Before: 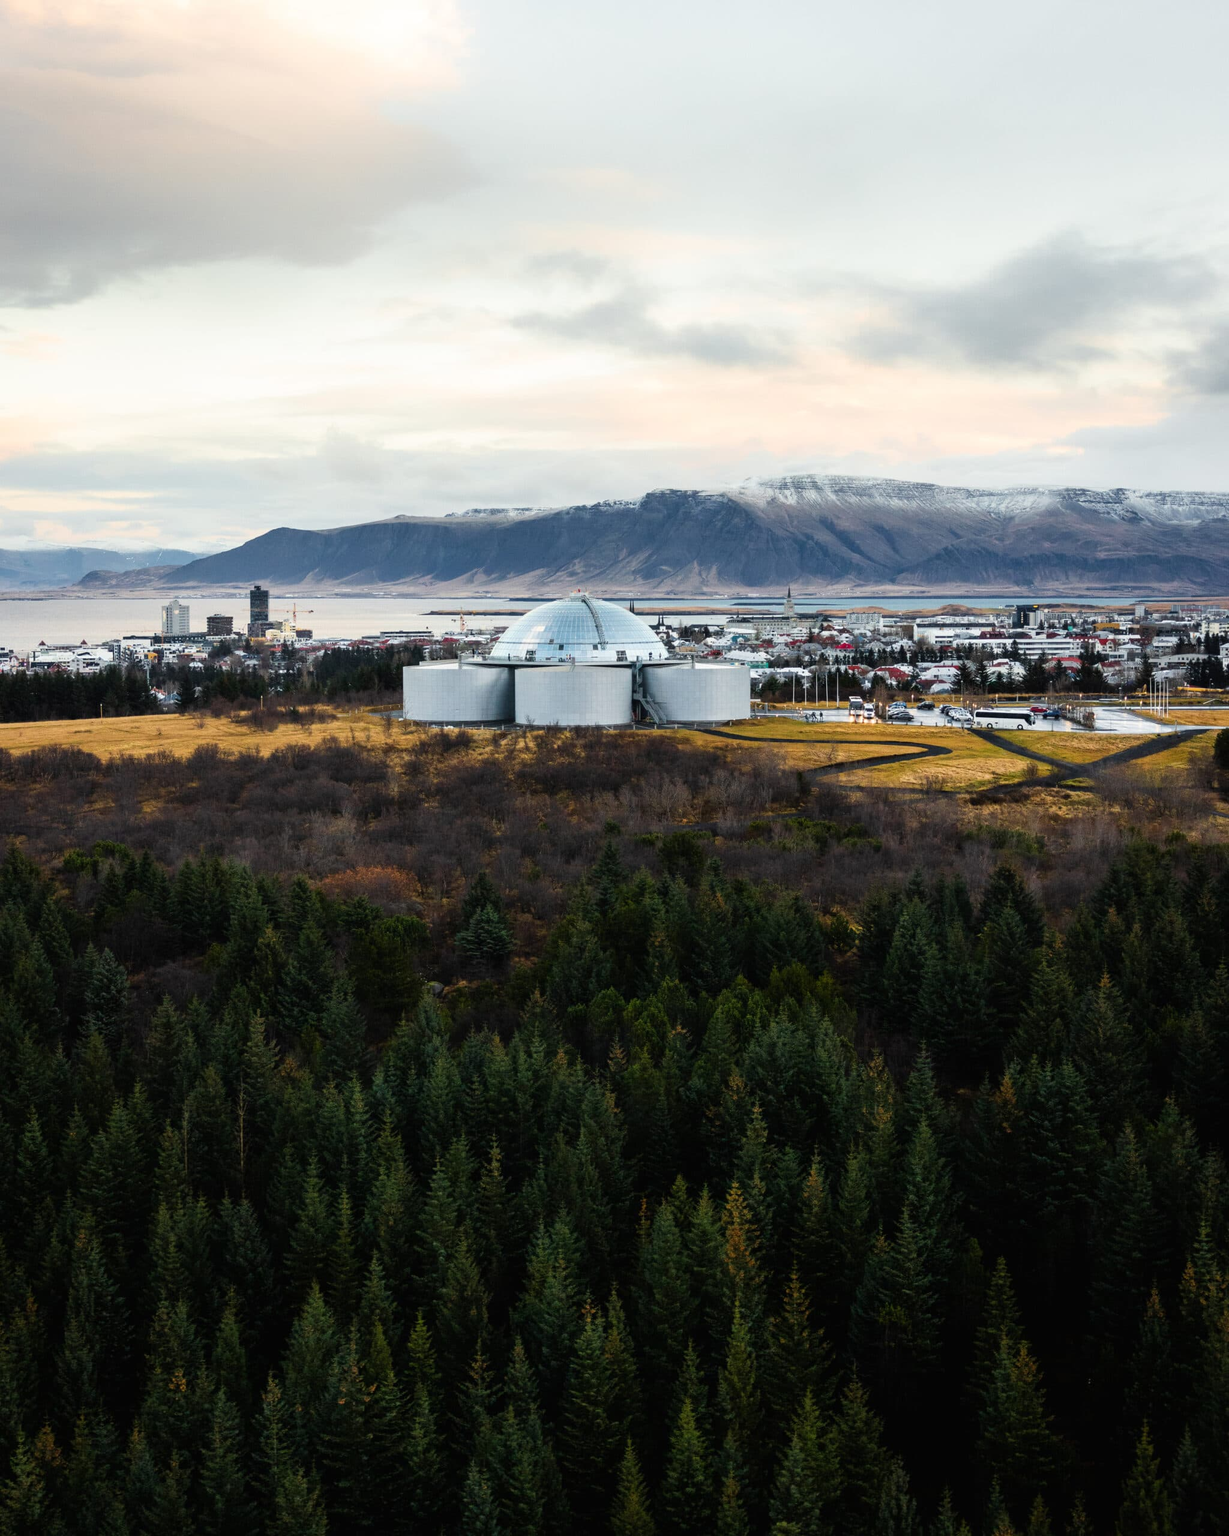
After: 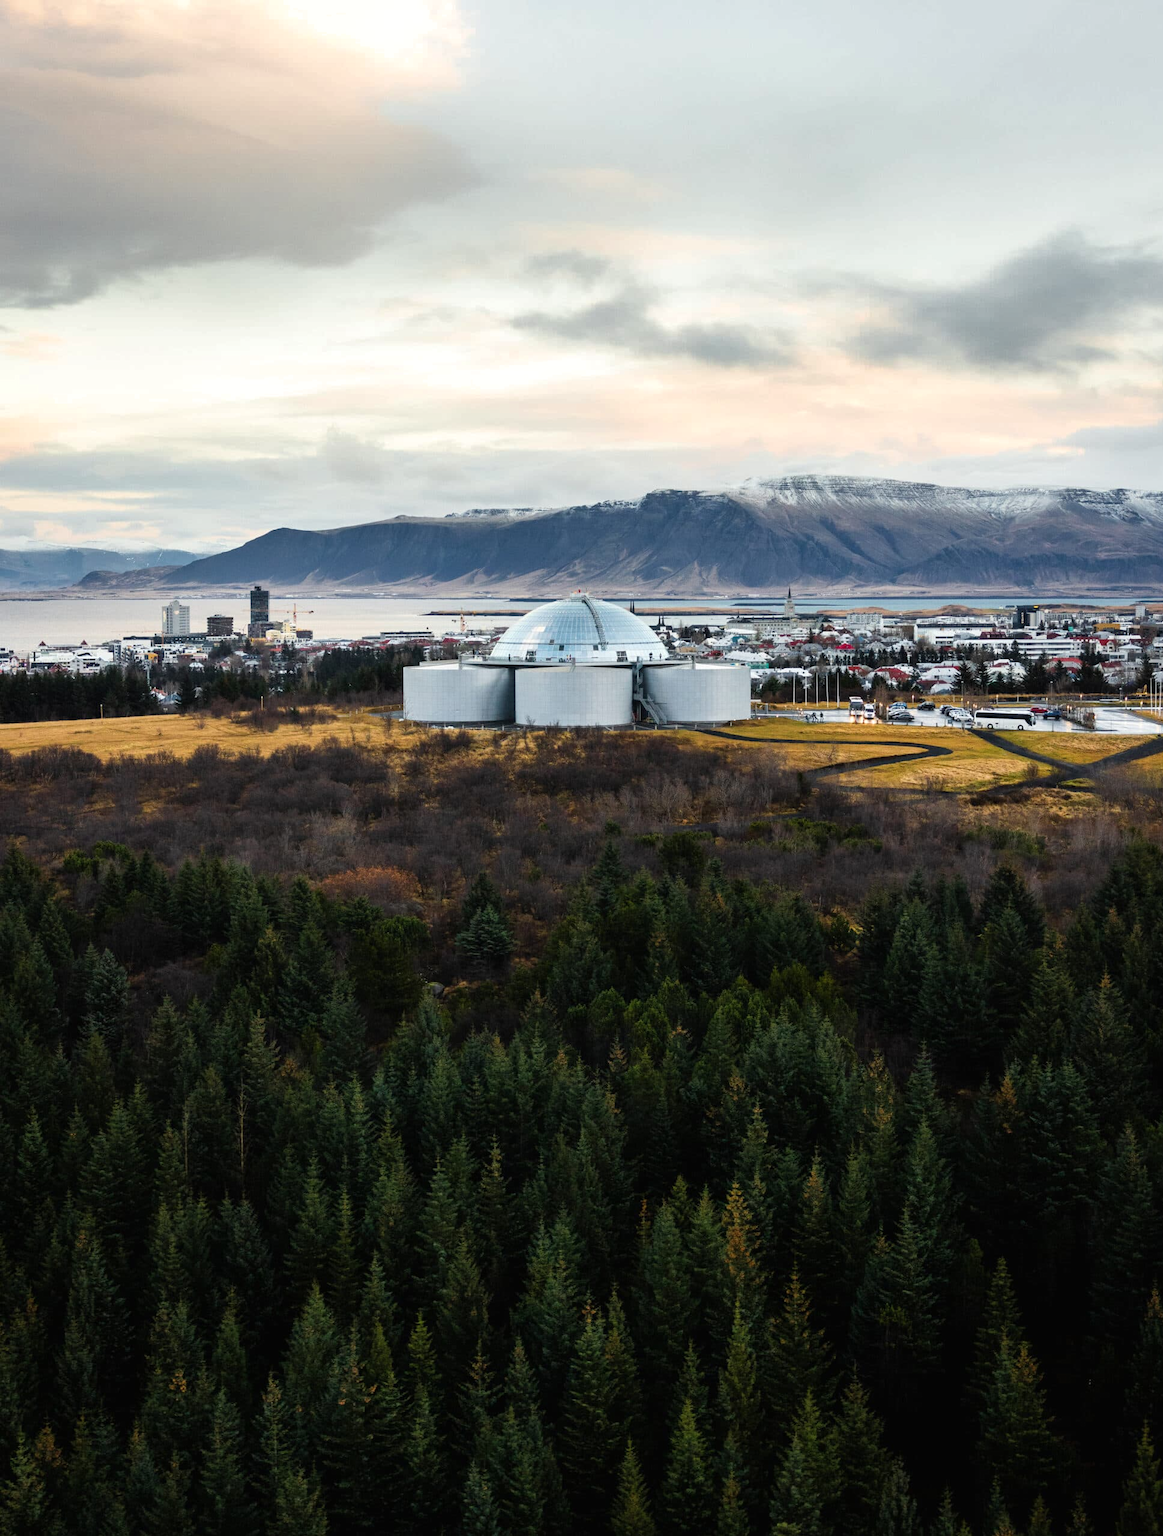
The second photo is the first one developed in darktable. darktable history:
crop and rotate: left 0%, right 5.295%
shadows and highlights: shadows 12.97, white point adjustment 1.33, soften with gaussian
